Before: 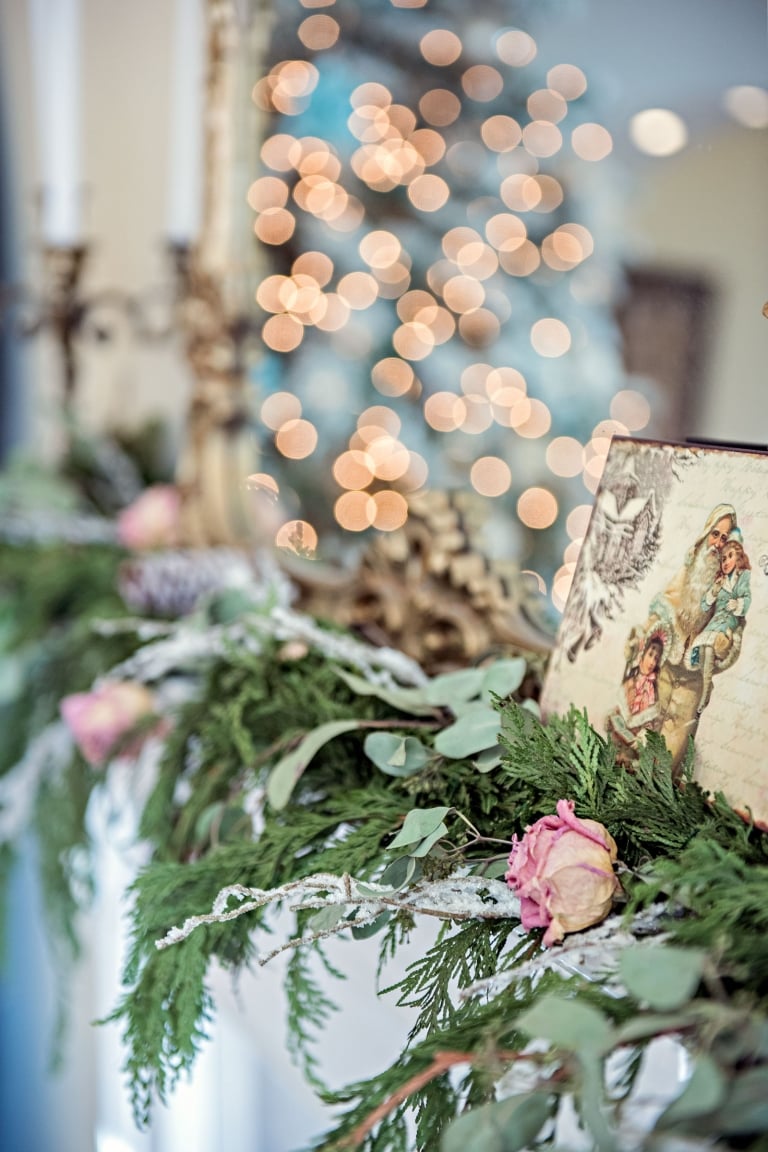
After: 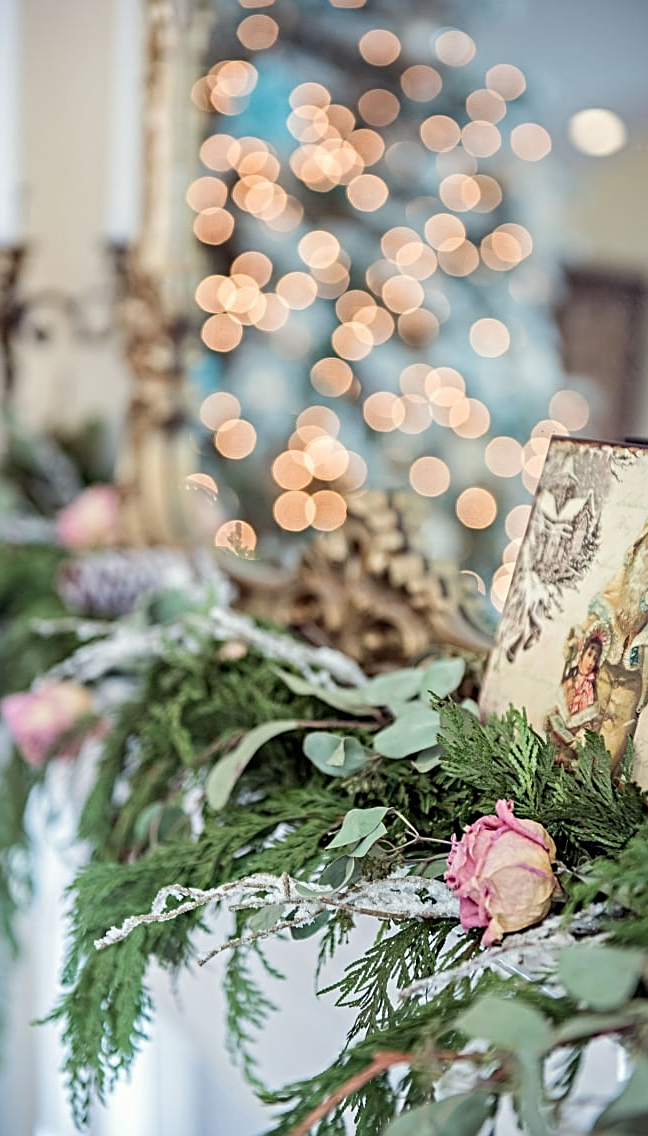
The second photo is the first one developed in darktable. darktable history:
color zones: curves: ch0 [(0, 0.5) (0.143, 0.5) (0.286, 0.5) (0.429, 0.5) (0.571, 0.5) (0.714, 0.476) (0.857, 0.5) (1, 0.5)]; ch2 [(0, 0.5) (0.143, 0.5) (0.286, 0.5) (0.429, 0.5) (0.571, 0.5) (0.714, 0.487) (0.857, 0.5) (1, 0.5)]
crop: left 8.026%, right 7.374%
sharpen: on, module defaults
